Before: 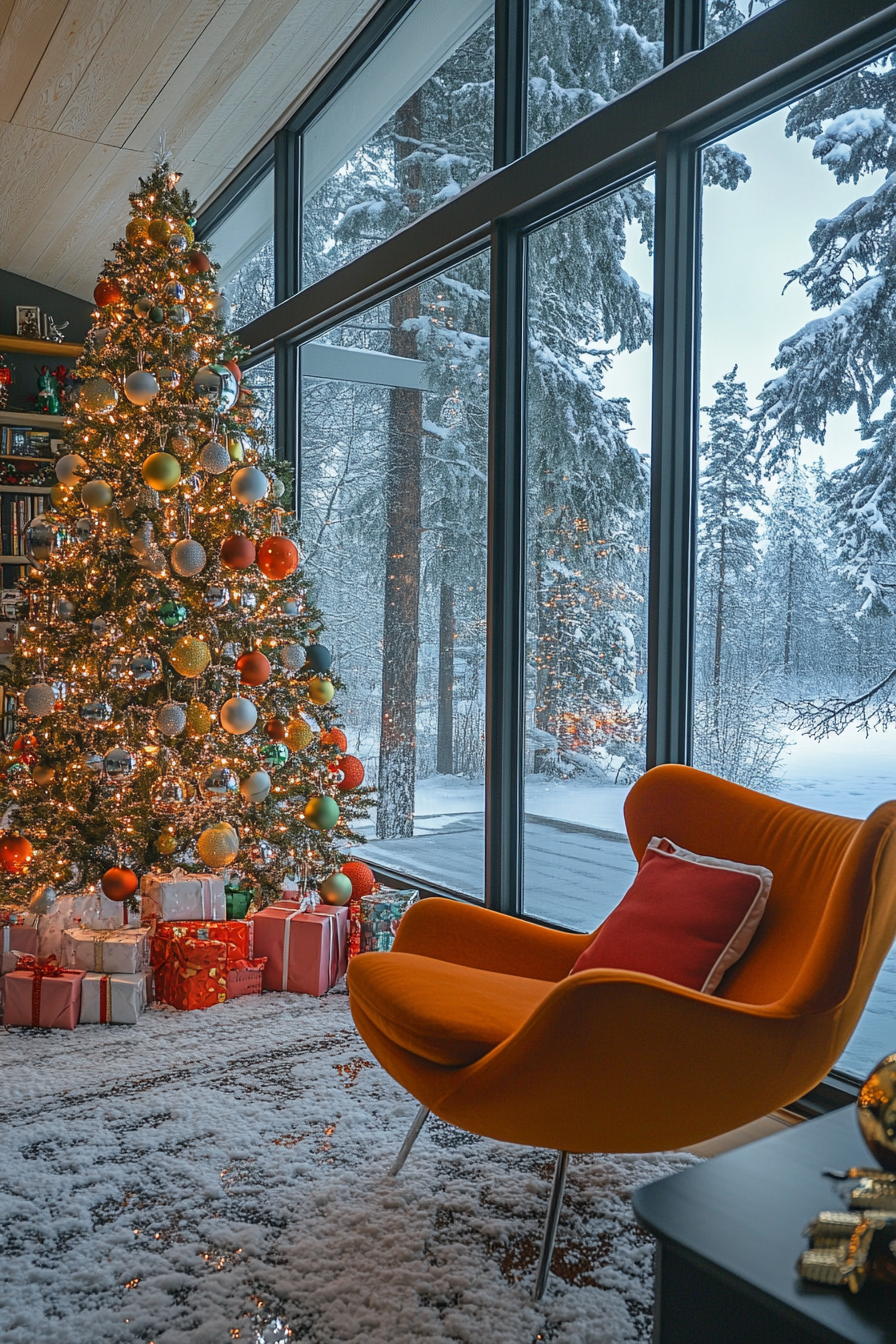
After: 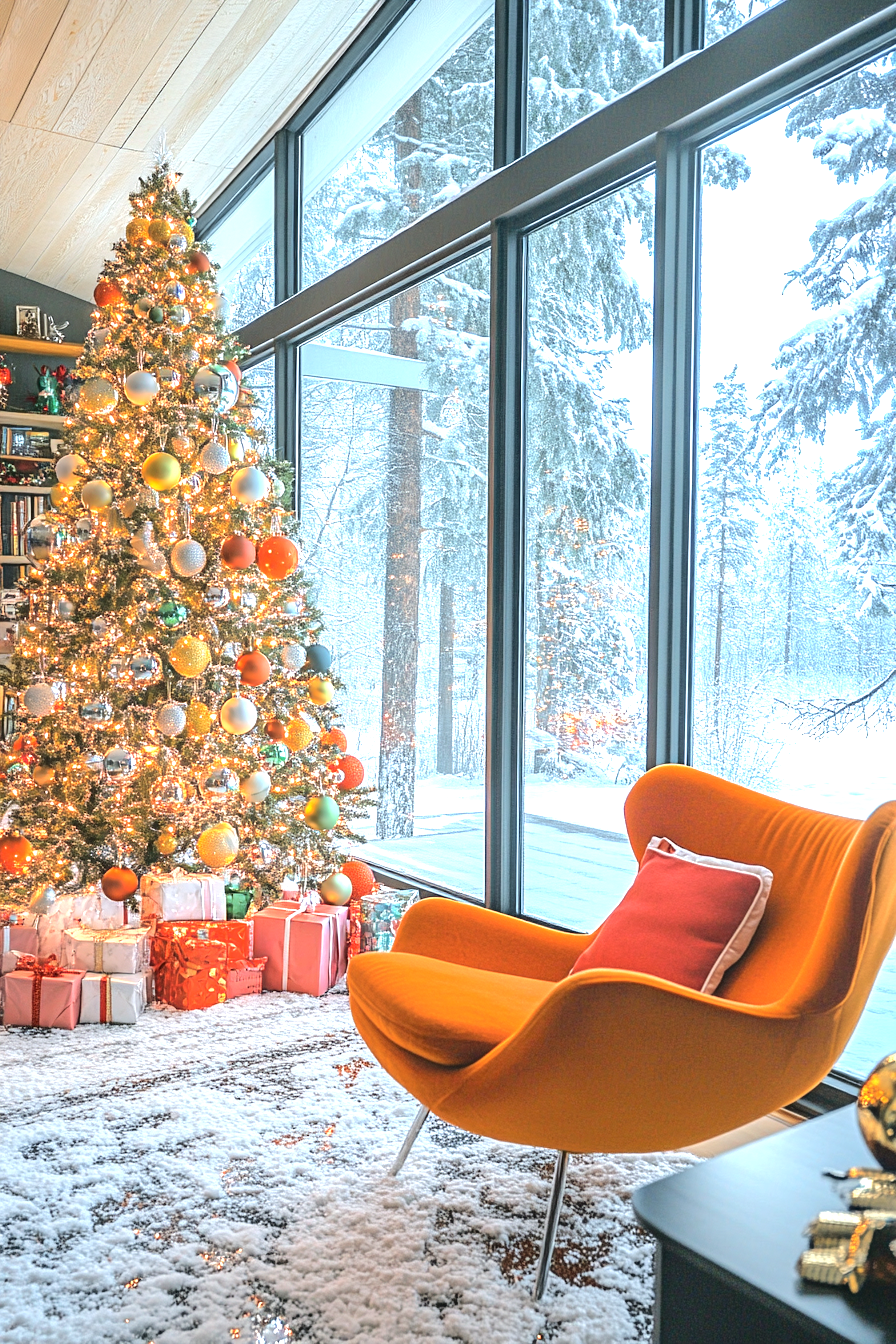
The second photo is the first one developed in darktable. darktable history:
exposure: black level correction 0, exposure 1.687 EV, compensate exposure bias true, compensate highlight preservation false
tone curve: curves: ch0 [(0, 0) (0.003, 0.011) (0.011, 0.012) (0.025, 0.013) (0.044, 0.023) (0.069, 0.04) (0.1, 0.06) (0.136, 0.094) (0.177, 0.145) (0.224, 0.213) (0.277, 0.301) (0.335, 0.389) (0.399, 0.473) (0.468, 0.554) (0.543, 0.627) (0.623, 0.694) (0.709, 0.763) (0.801, 0.83) (0.898, 0.906) (1, 1)], color space Lab, independent channels, preserve colors none
